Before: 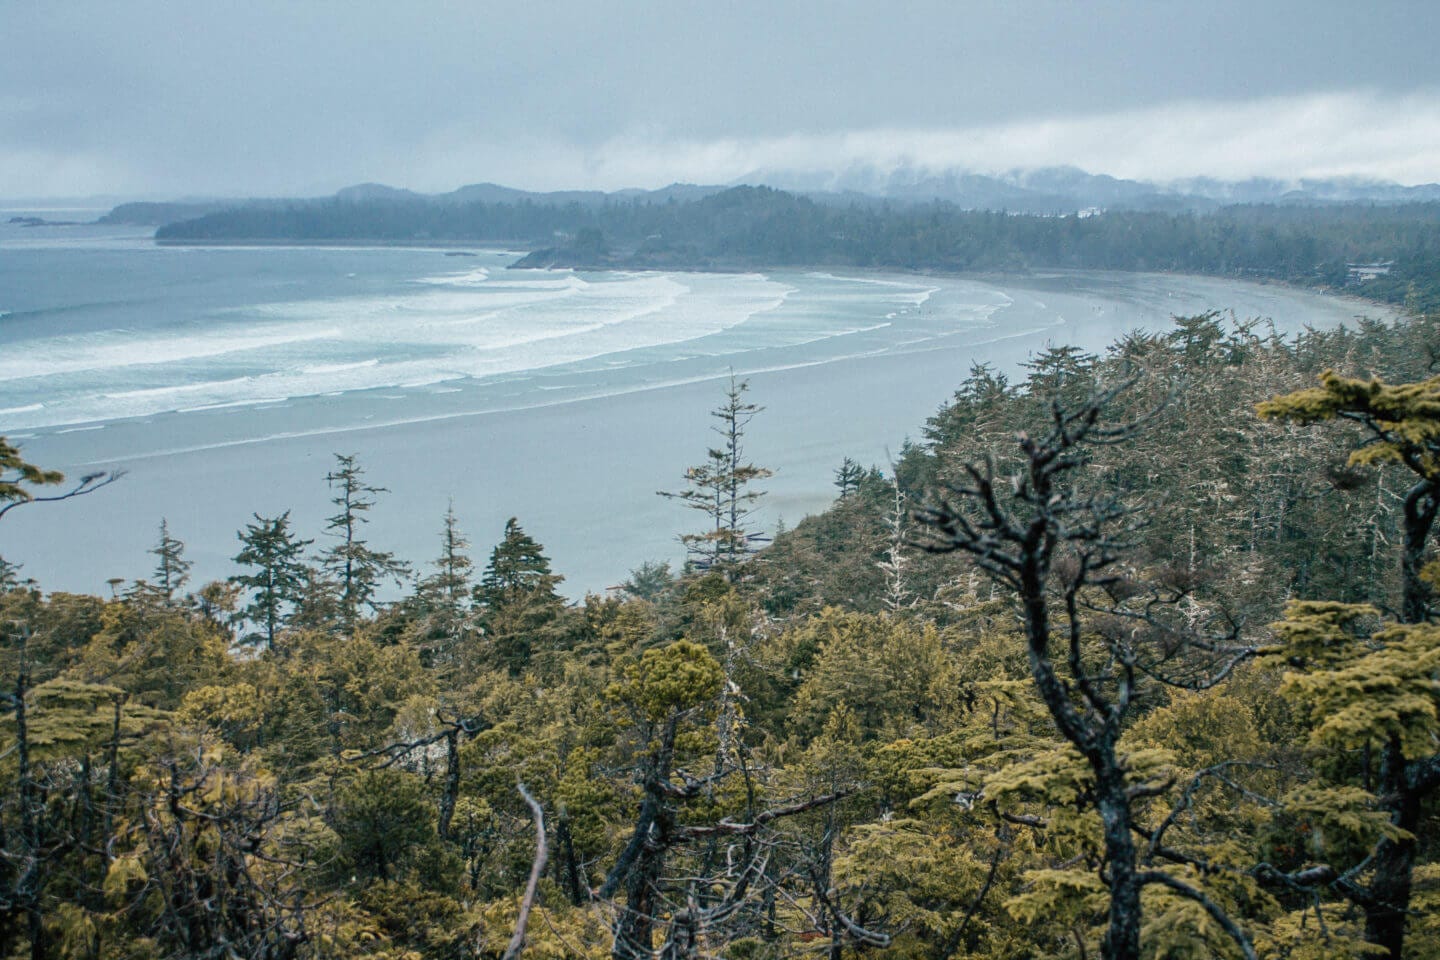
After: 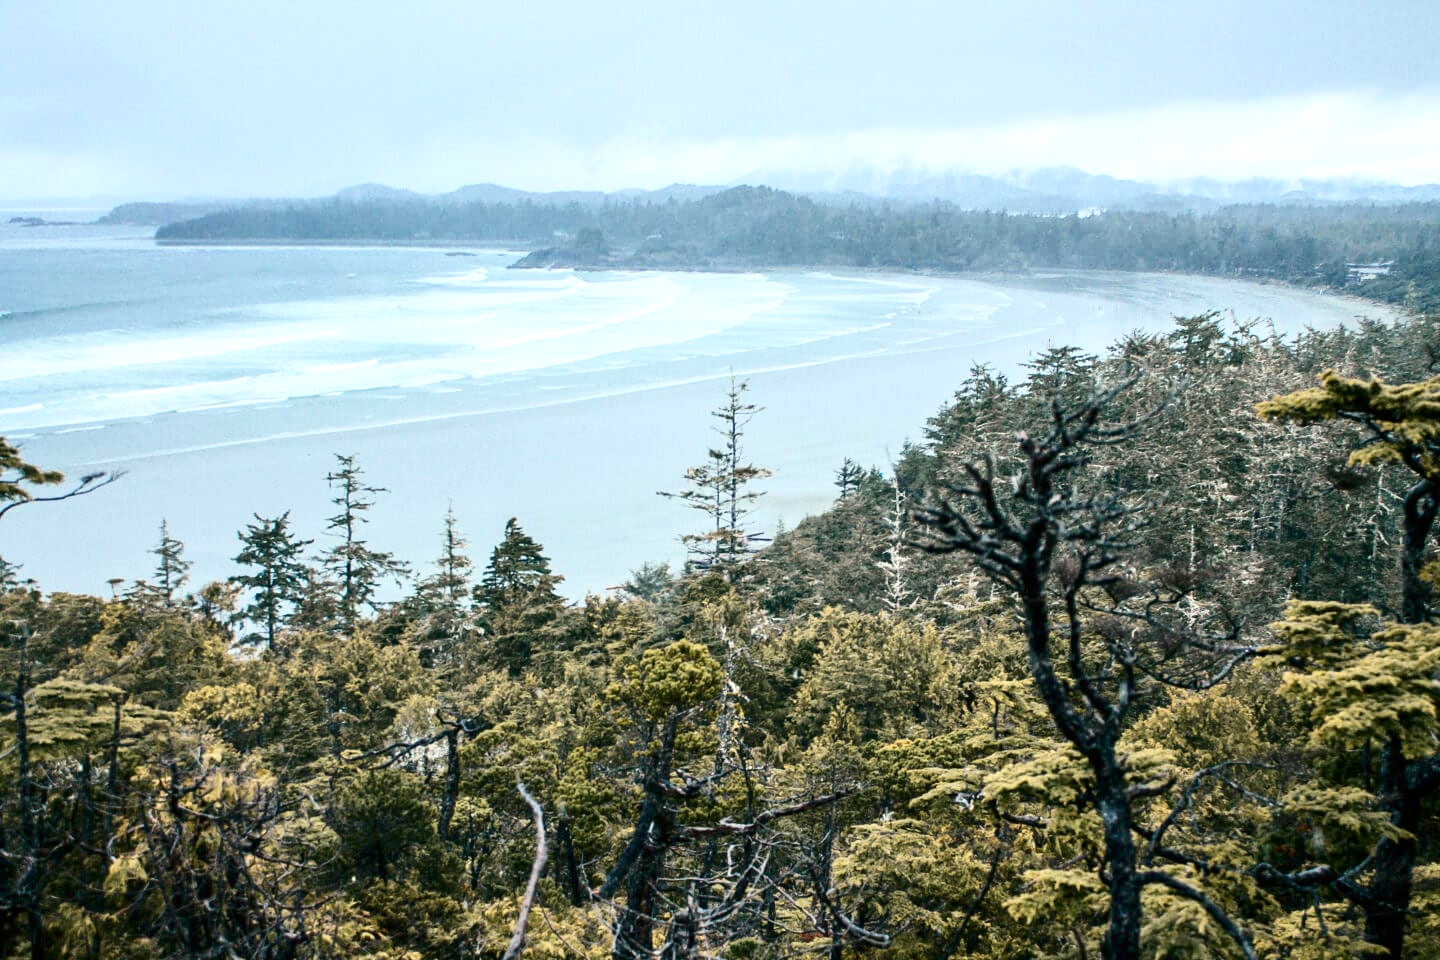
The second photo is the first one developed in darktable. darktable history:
contrast brightness saturation: contrast 0.28
exposure: black level correction 0.001, exposure 0.5 EV, compensate exposure bias true, compensate highlight preservation false
